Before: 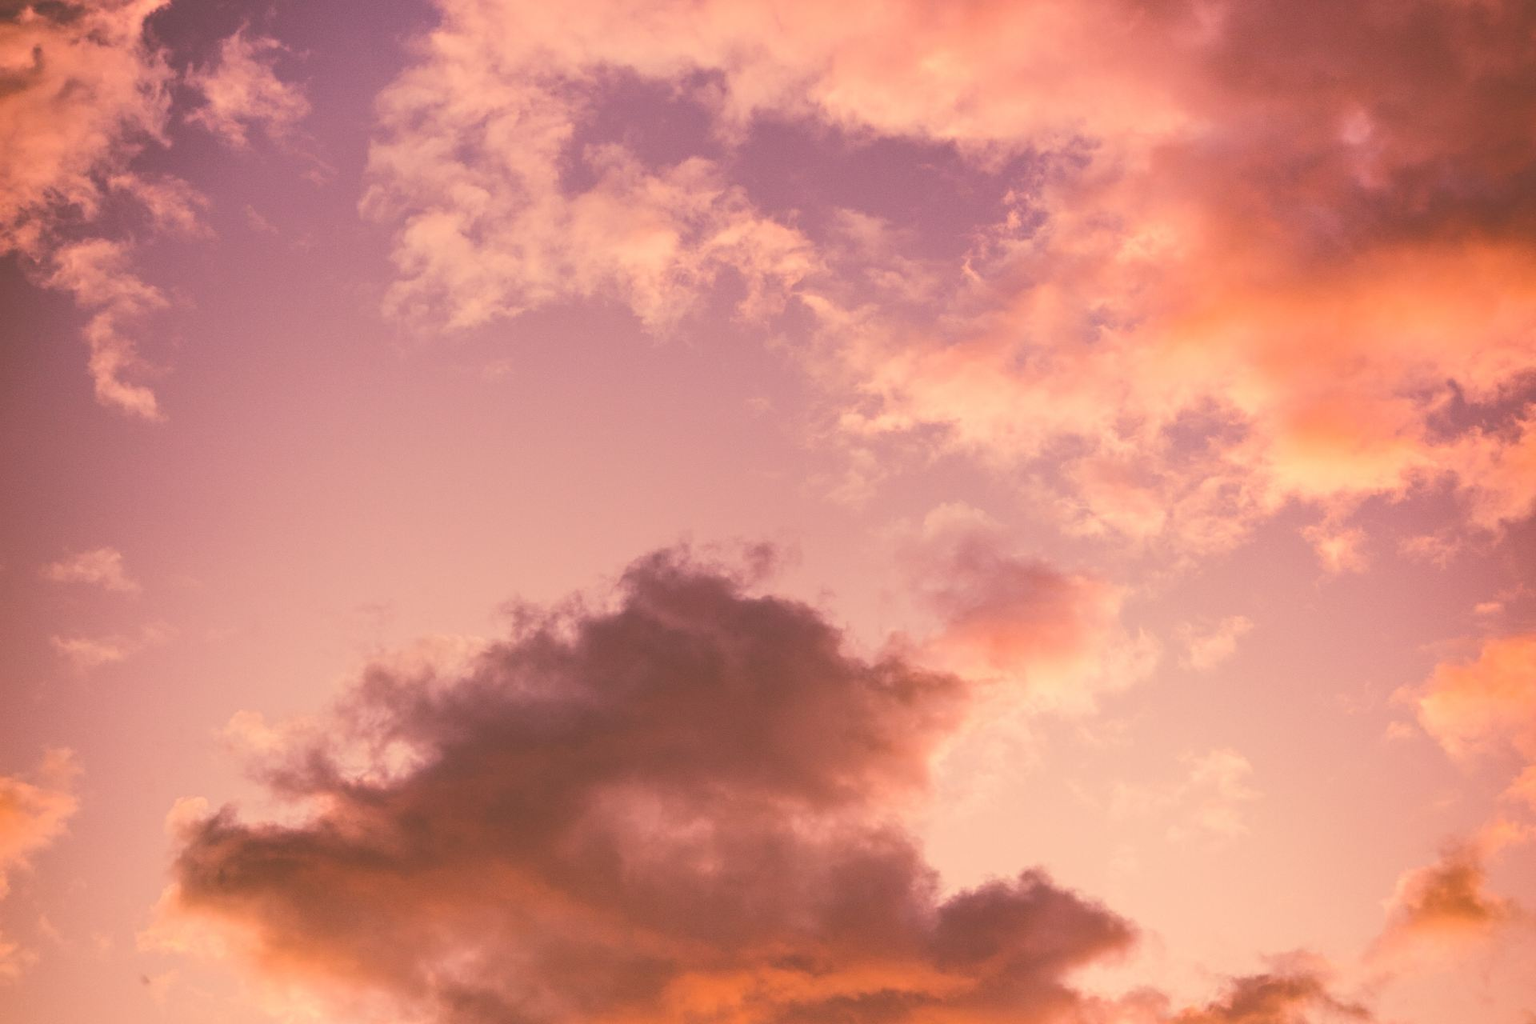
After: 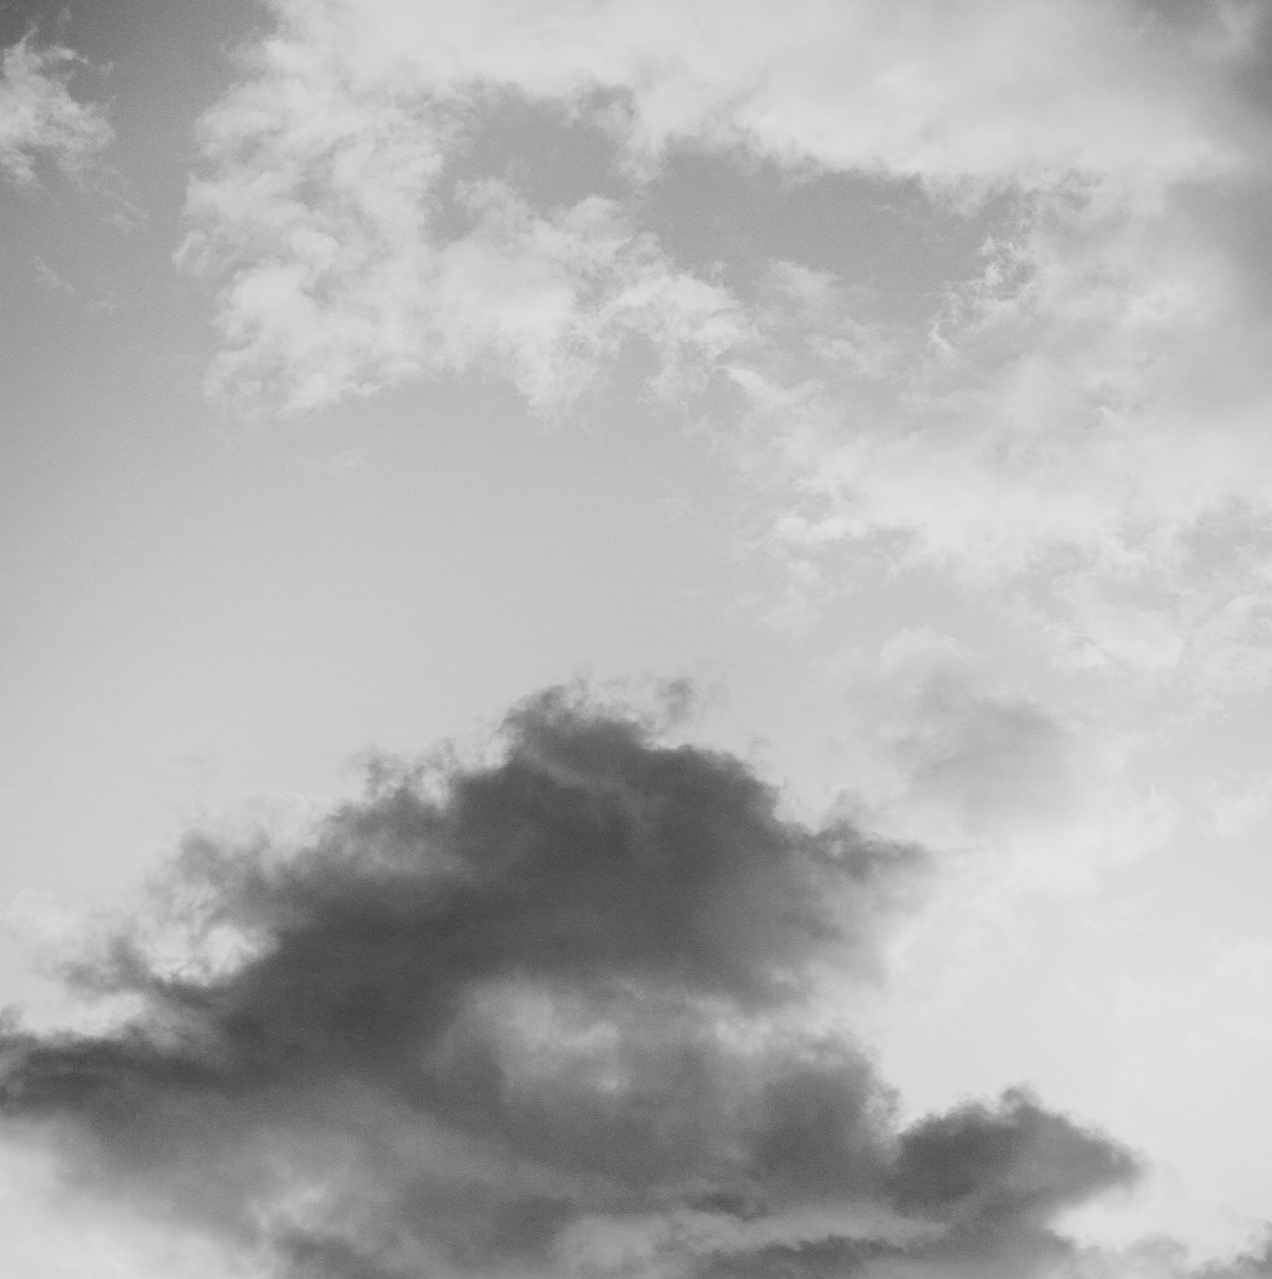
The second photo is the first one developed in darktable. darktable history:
color calibration: output gray [0.246, 0.254, 0.501, 0], illuminant custom, x 0.388, y 0.387, temperature 3824.76 K
shadows and highlights: shadows -25.28, highlights 50.27, soften with gaussian
exposure: compensate highlight preservation false
crop and rotate: left 14.316%, right 19.403%
tone equalizer: -8 EV -0.724 EV, -7 EV -0.711 EV, -6 EV -0.627 EV, -5 EV -0.387 EV, -3 EV 0.37 EV, -2 EV 0.6 EV, -1 EV 0.691 EV, +0 EV 0.73 EV, edges refinement/feathering 500, mask exposure compensation -1.57 EV, preserve details guided filter
local contrast: mode bilateral grid, contrast 20, coarseness 51, detail 132%, midtone range 0.2
filmic rgb: black relative exposure -6.73 EV, white relative exposure 4.56 EV, hardness 3.27
